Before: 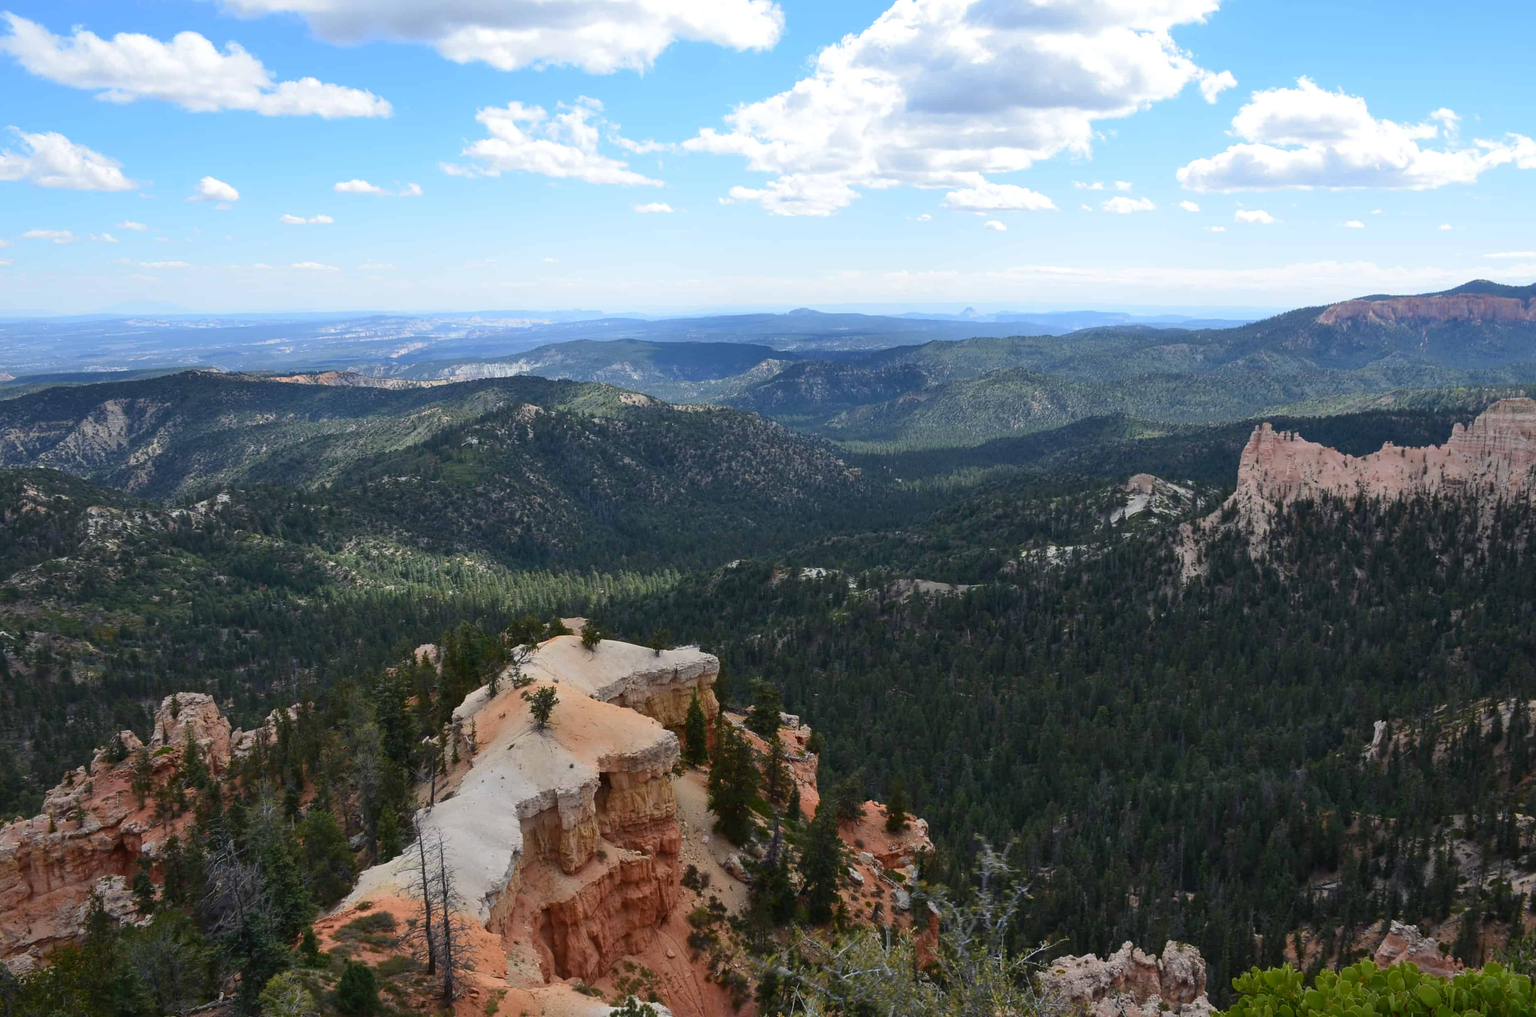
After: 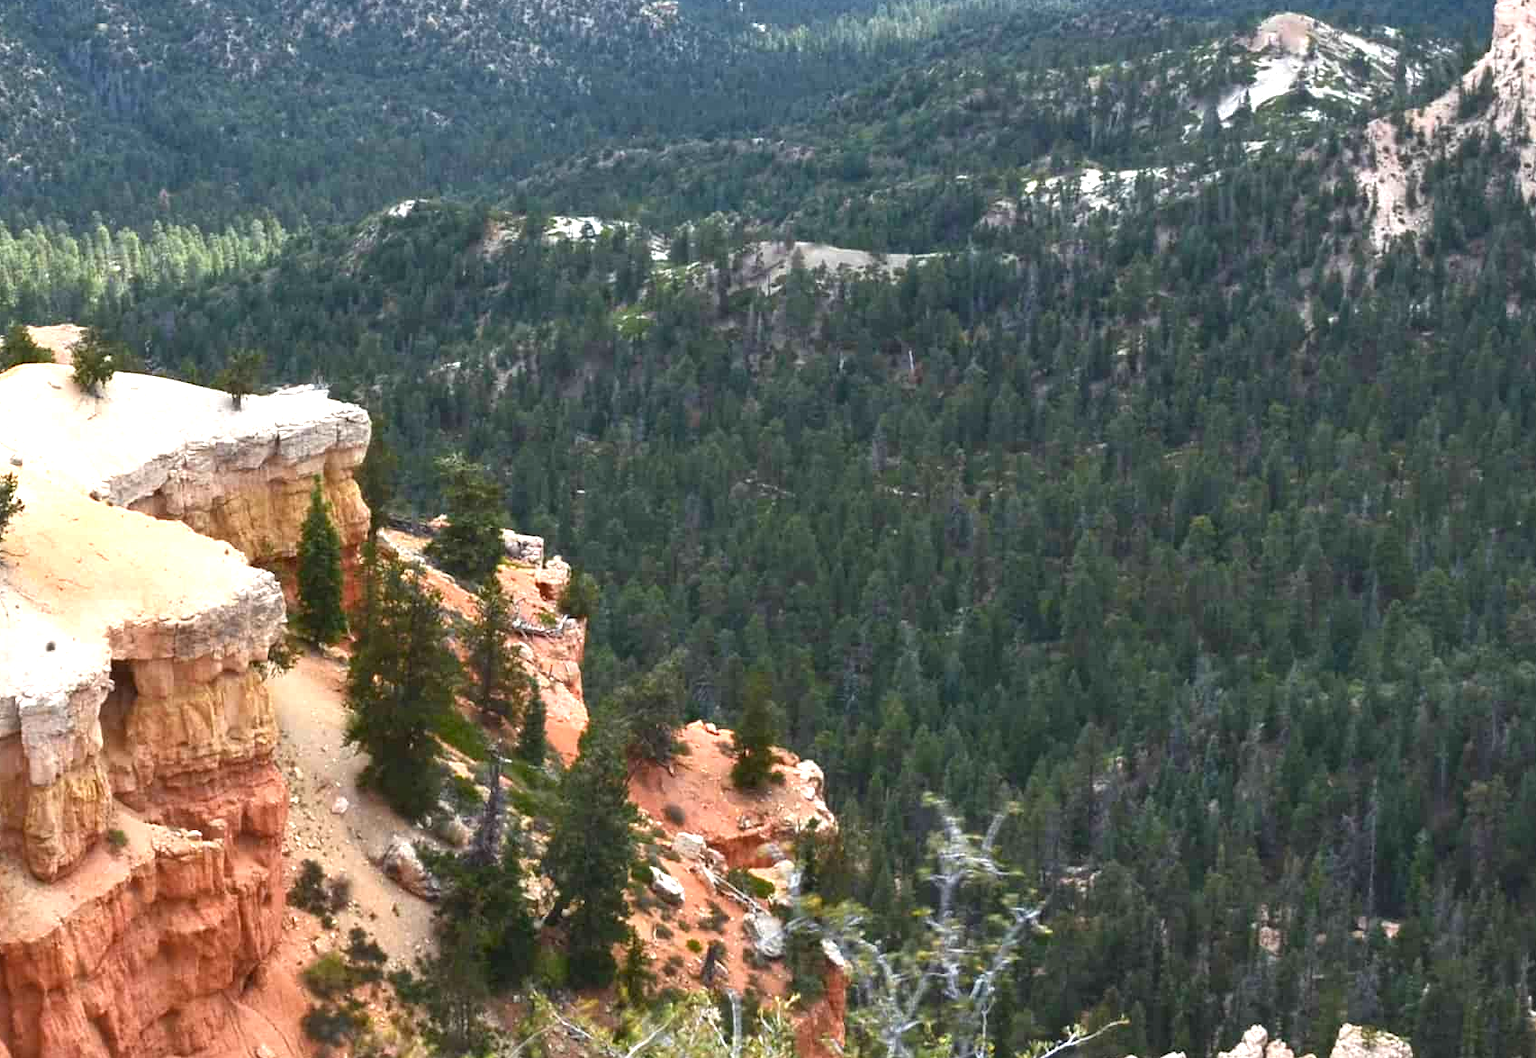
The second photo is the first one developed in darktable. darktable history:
crop: left 35.713%, top 46.032%, right 18.119%, bottom 5.921%
exposure: black level correction 0, exposure 1.666 EV, compensate highlight preservation false
